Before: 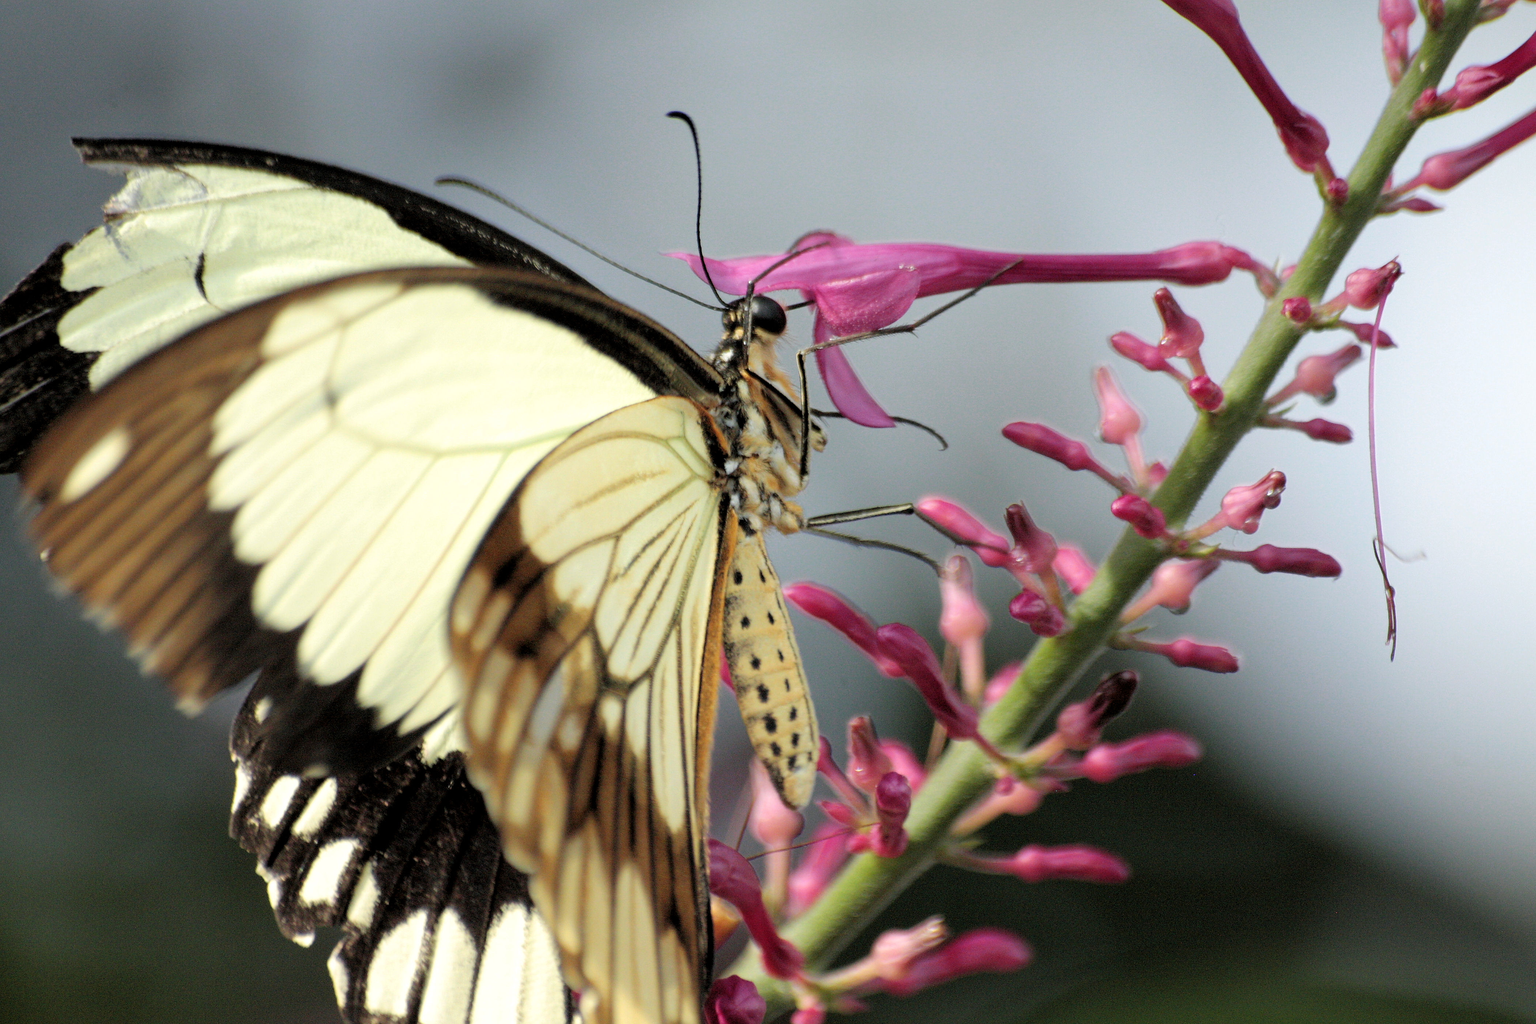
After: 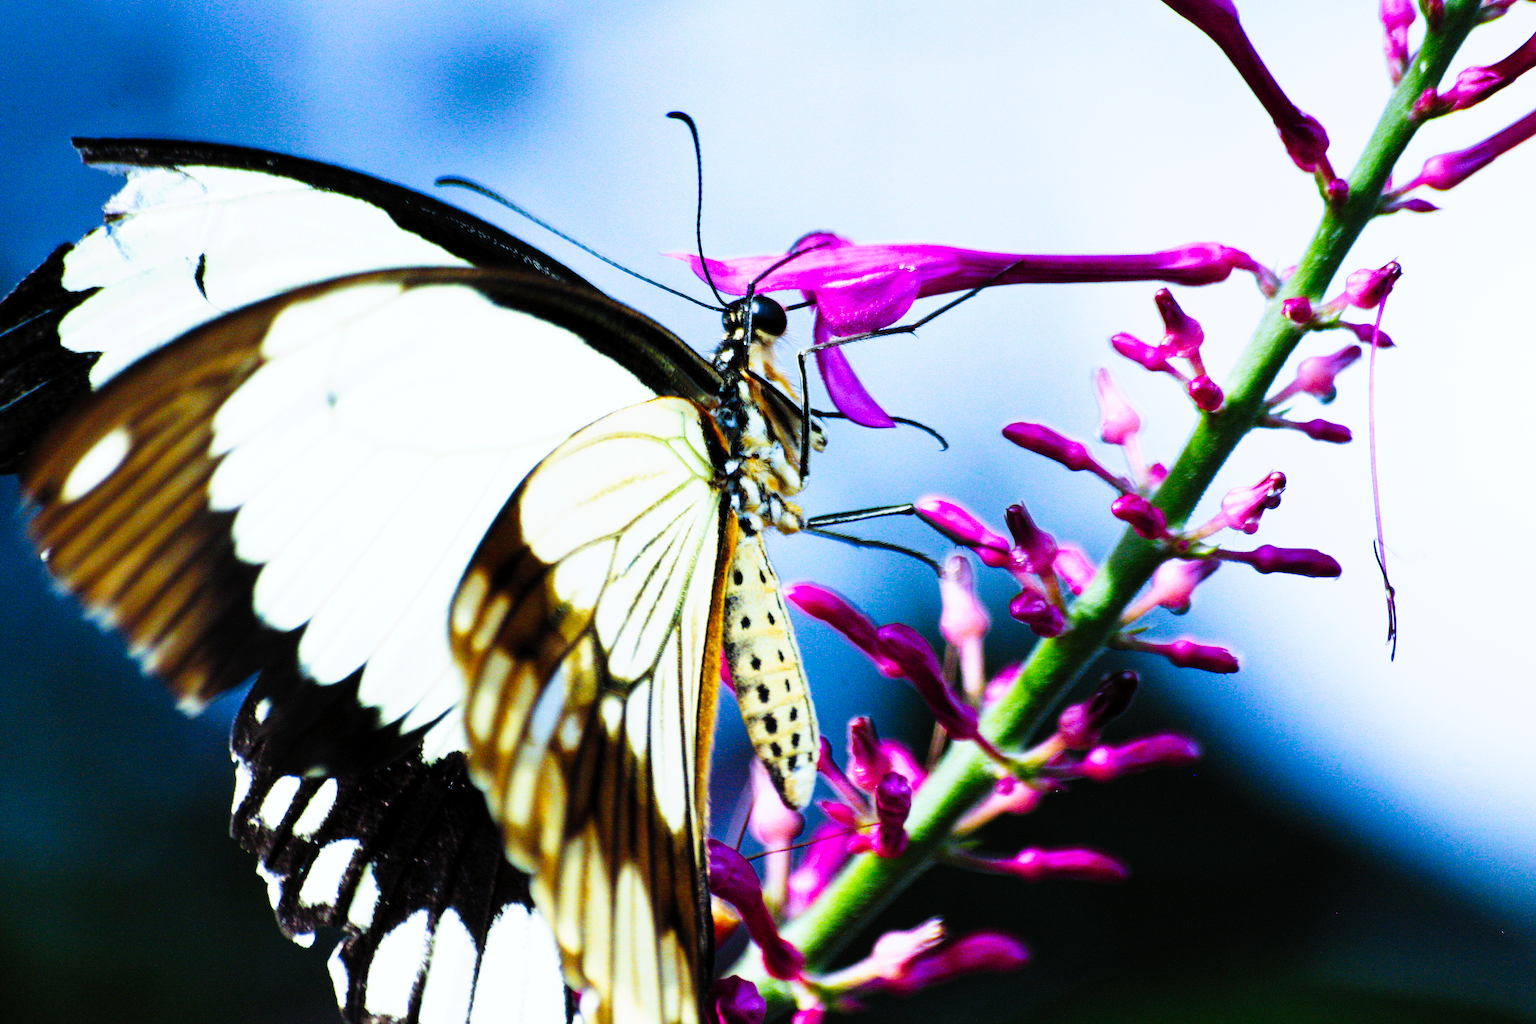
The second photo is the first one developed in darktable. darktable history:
white balance: red 0.871, blue 1.249
tone curve: curves: ch0 [(0, 0) (0.003, 0.001) (0.011, 0.005) (0.025, 0.01) (0.044, 0.016) (0.069, 0.019) (0.1, 0.024) (0.136, 0.03) (0.177, 0.045) (0.224, 0.071) (0.277, 0.122) (0.335, 0.202) (0.399, 0.326) (0.468, 0.471) (0.543, 0.638) (0.623, 0.798) (0.709, 0.913) (0.801, 0.97) (0.898, 0.983) (1, 1)], preserve colors none
color balance rgb: linear chroma grading › global chroma 8.12%, perceptual saturation grading › global saturation 9.07%, perceptual saturation grading › highlights -13.84%, perceptual saturation grading › mid-tones 14.88%, perceptual saturation grading › shadows 22.8%, perceptual brilliance grading › highlights 2.61%, global vibrance 12.07%
